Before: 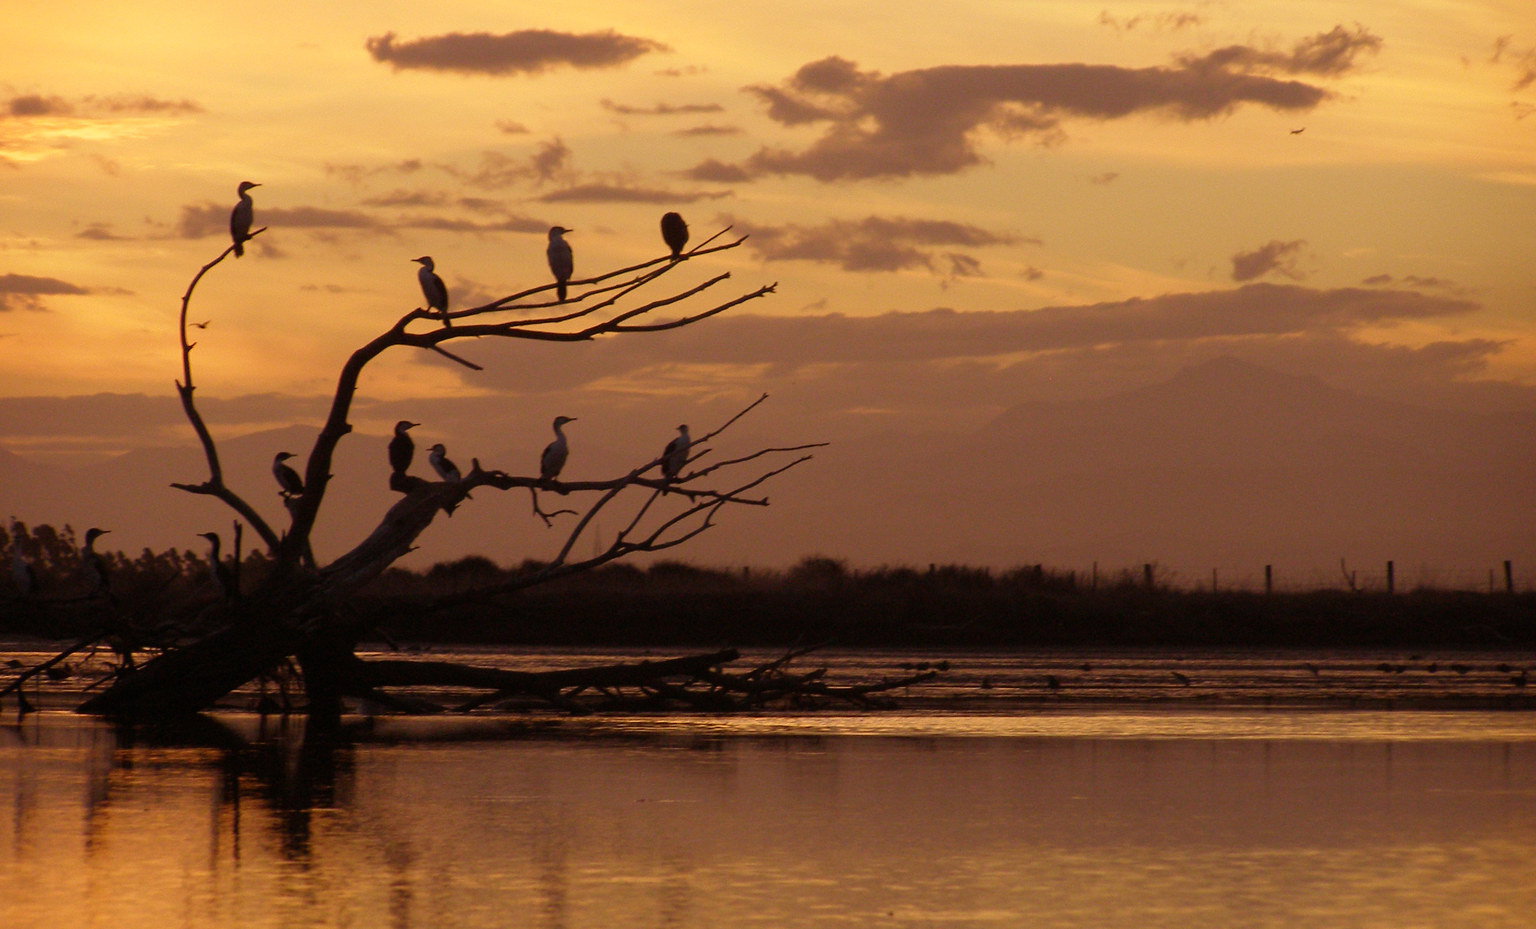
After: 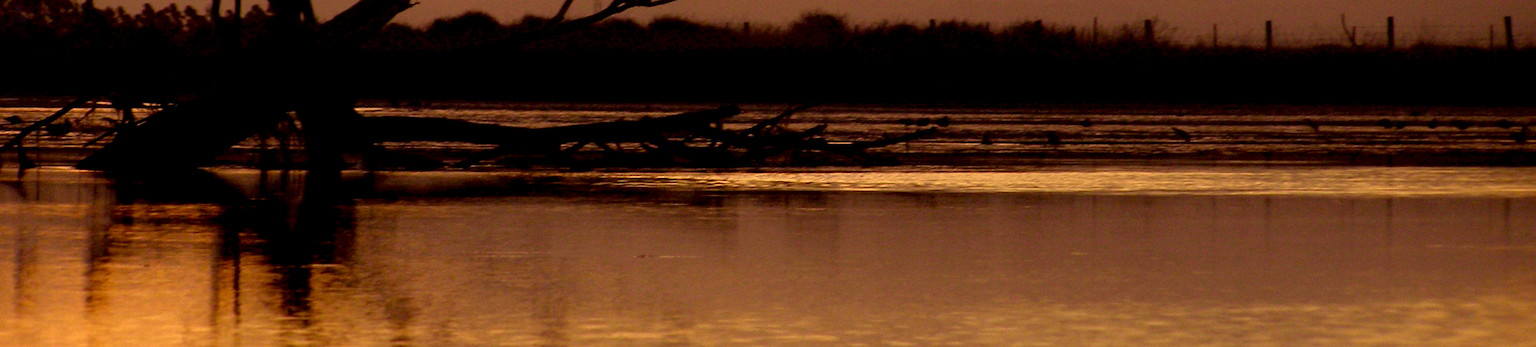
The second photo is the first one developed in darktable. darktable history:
crop and rotate: top 58.633%, bottom 3.954%
velvia: strength 44.56%
tone equalizer: -8 EV -0.394 EV, -7 EV -0.381 EV, -6 EV -0.307 EV, -5 EV -0.233 EV, -3 EV 0.195 EV, -2 EV 0.311 EV, -1 EV 0.392 EV, +0 EV 0.406 EV
exposure: black level correction 0.01, exposure 0.016 EV, compensate highlight preservation false
